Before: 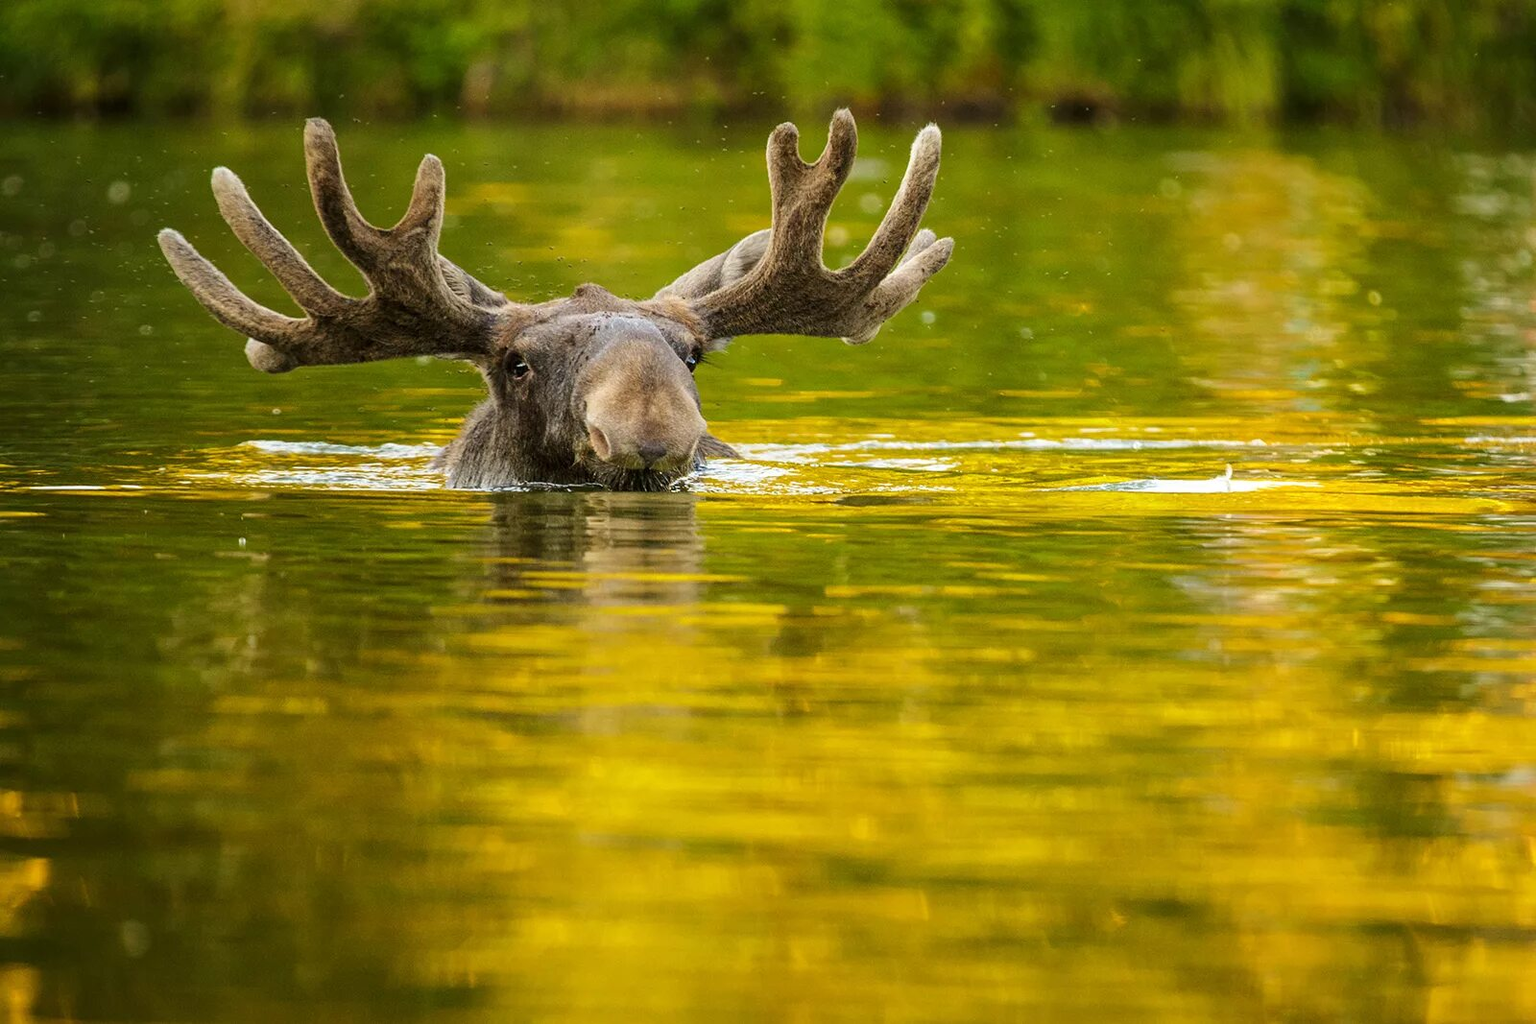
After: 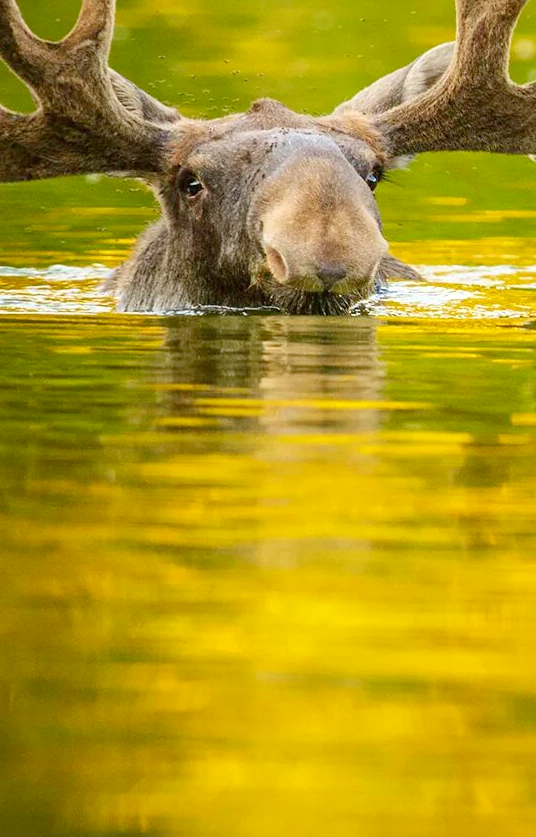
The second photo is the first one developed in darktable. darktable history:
levels: levels [0, 0.43, 0.984]
contrast brightness saturation: contrast 0.08, saturation 0.02
crop and rotate: left 21.77%, top 18.528%, right 44.676%, bottom 2.997%
